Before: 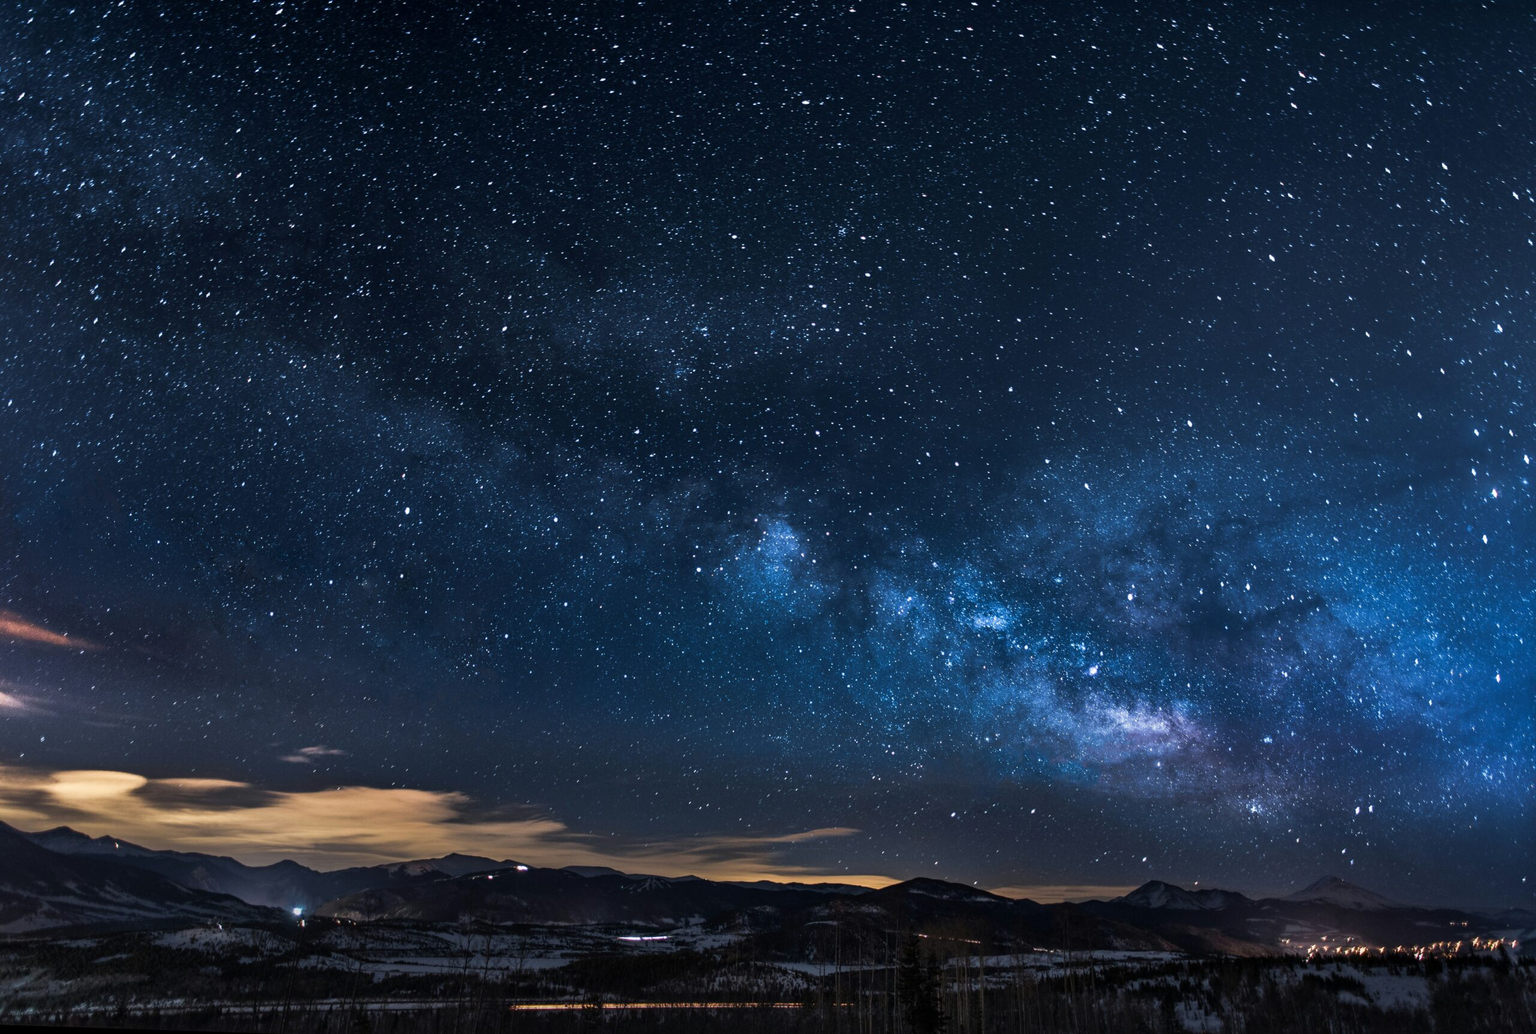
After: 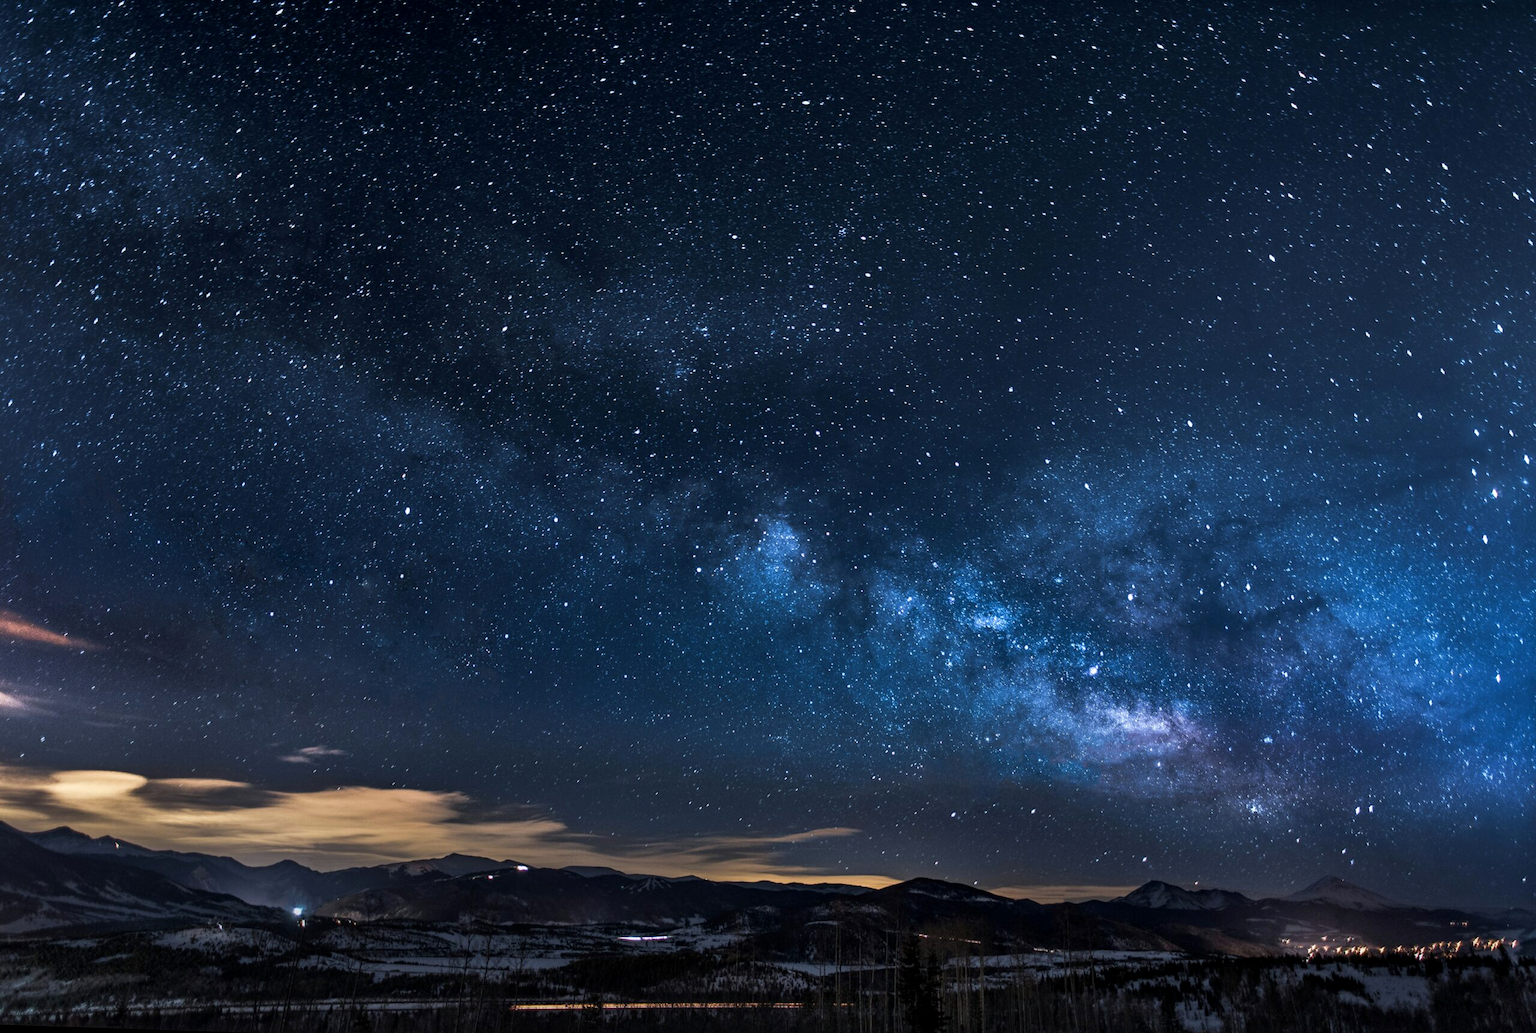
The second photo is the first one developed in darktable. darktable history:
local contrast: highlights 100%, shadows 100%, detail 120%, midtone range 0.2
white balance: red 0.982, blue 1.018
